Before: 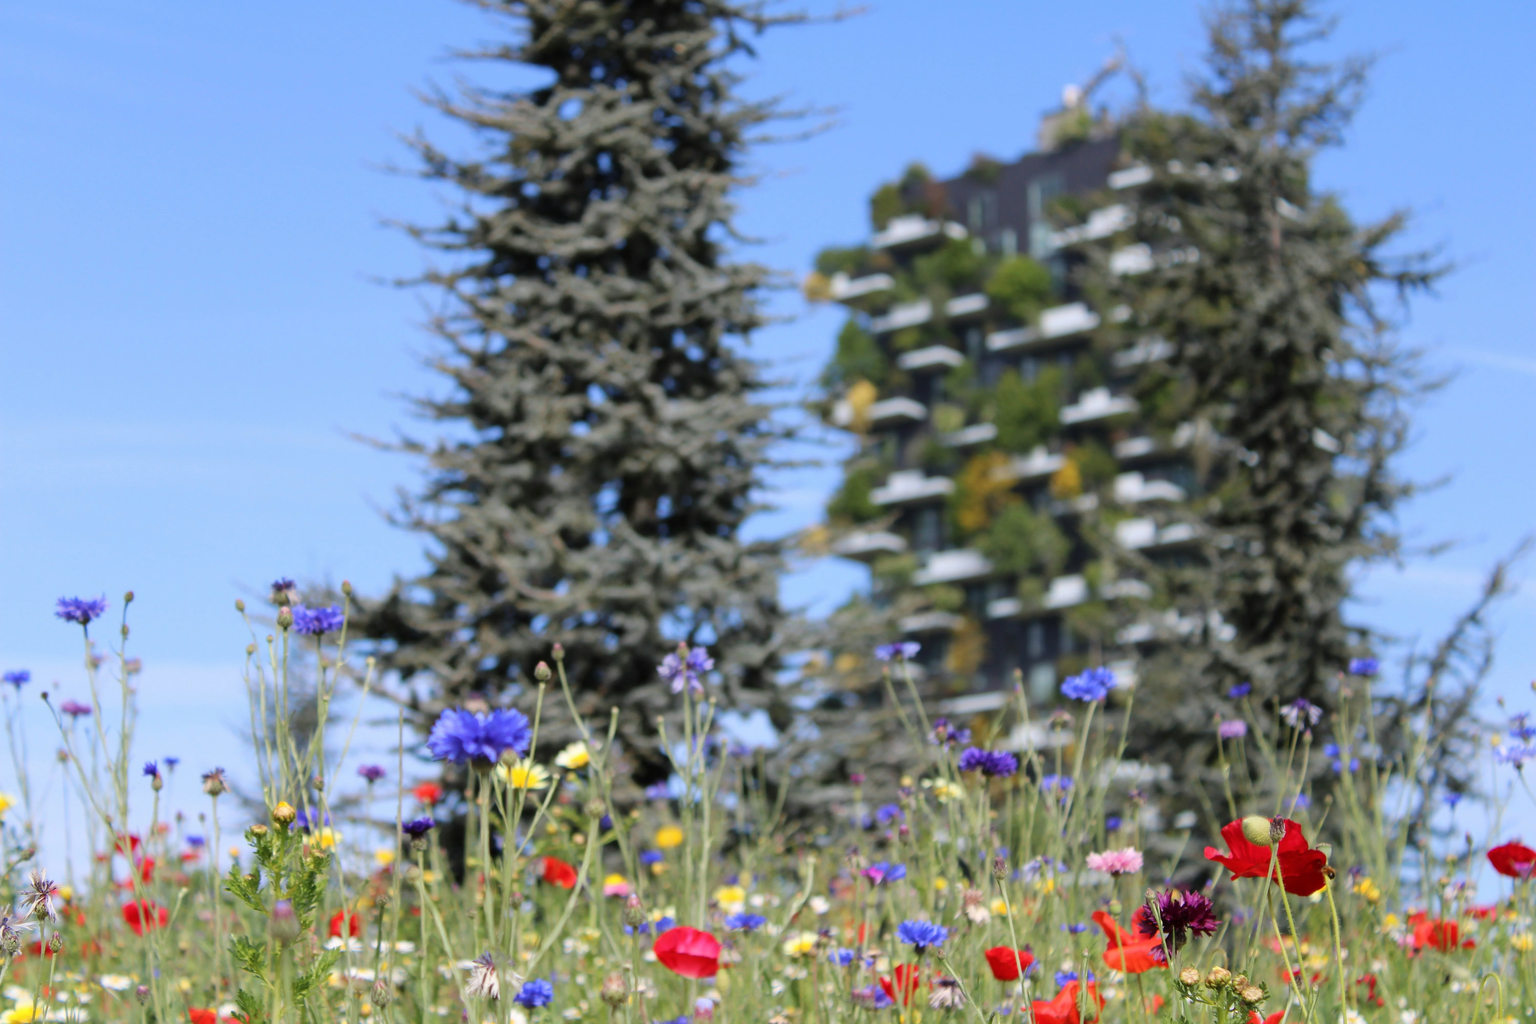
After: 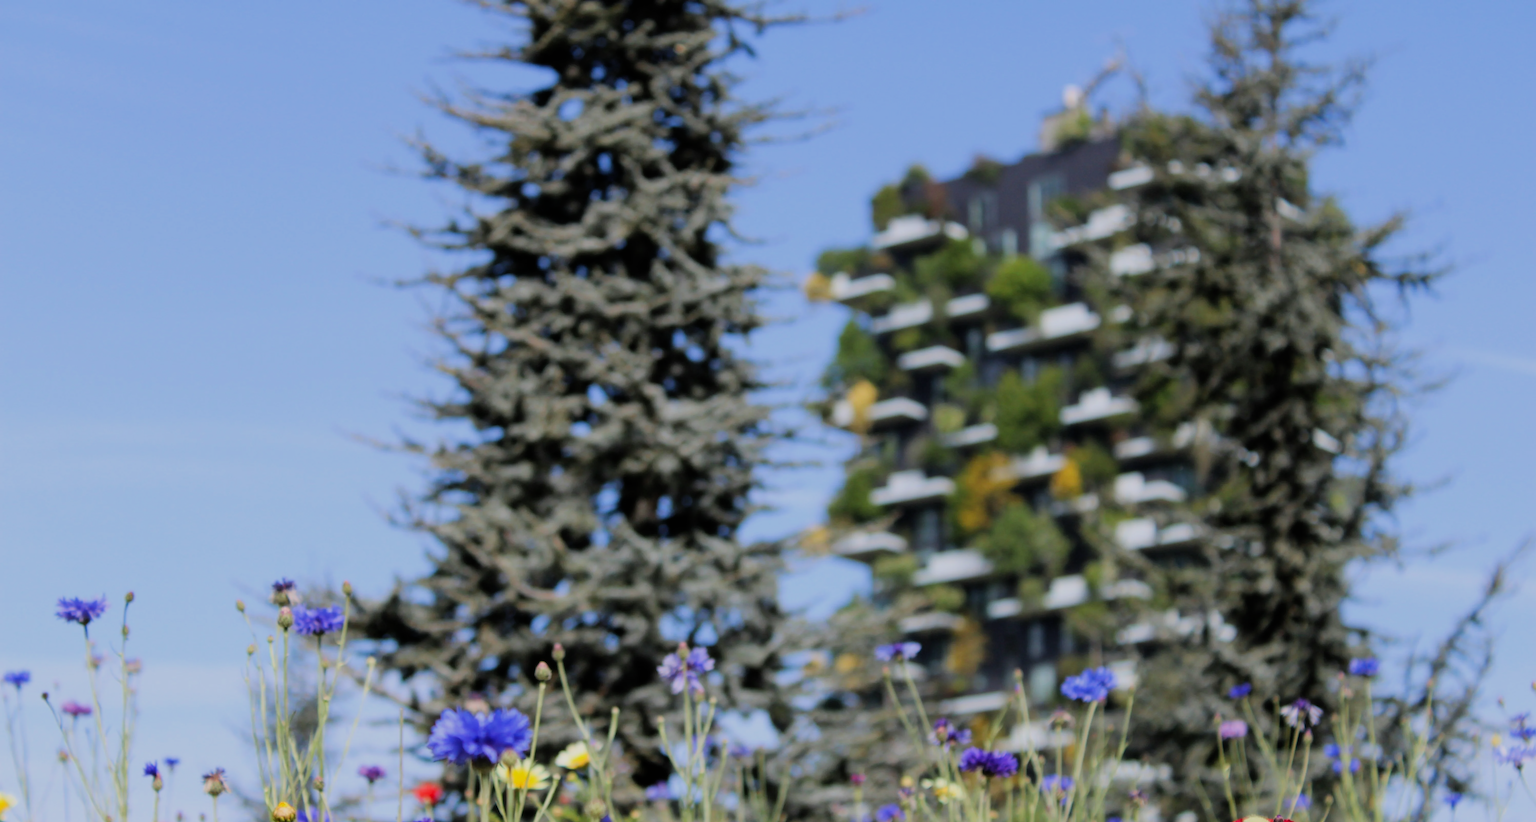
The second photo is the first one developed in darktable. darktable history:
filmic rgb: black relative exposure -16 EV, white relative exposure 6.92 EV, hardness 4.7
crop: bottom 19.644%
color balance: contrast 10%
